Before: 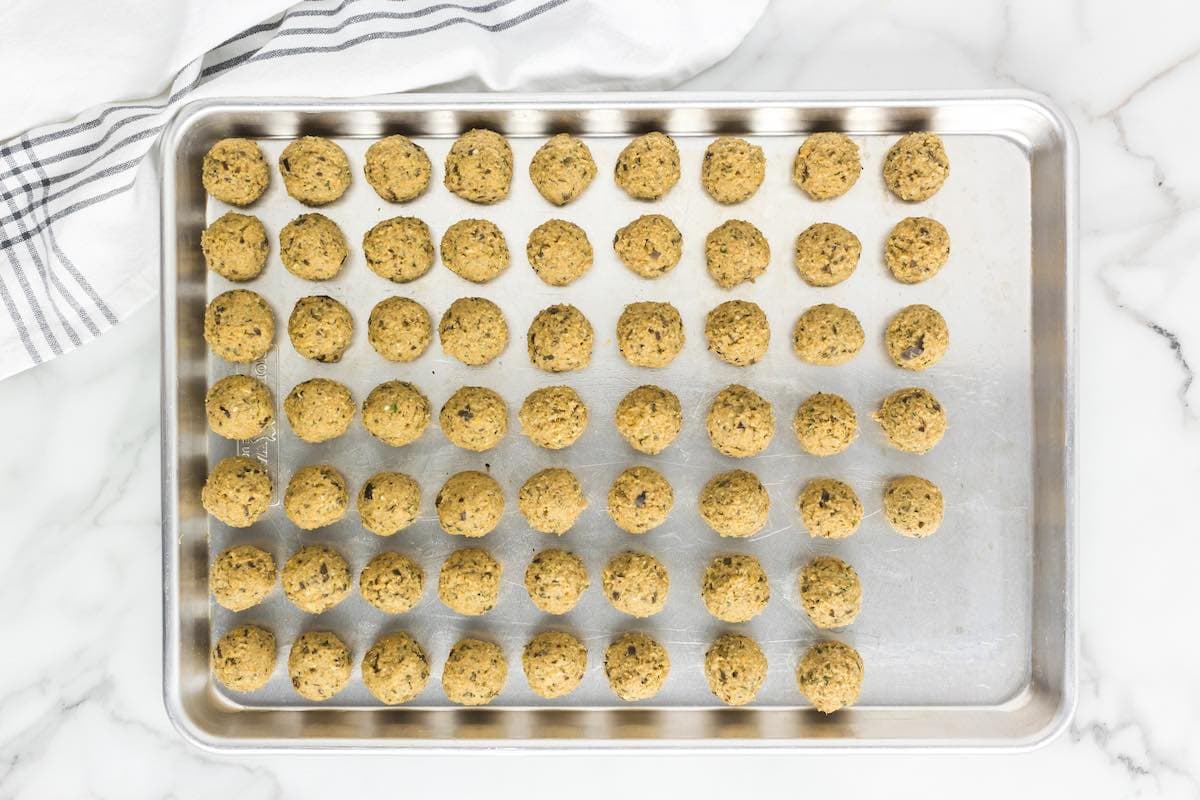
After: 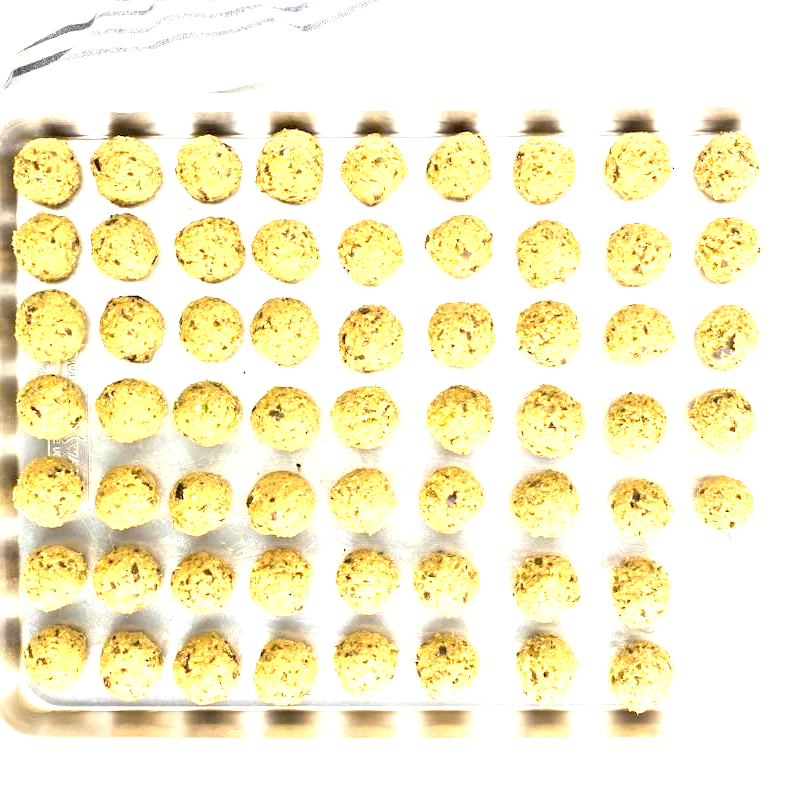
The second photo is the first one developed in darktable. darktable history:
crop and rotate: left 15.754%, right 17.579%
exposure: black level correction 0.009, exposure 1.425 EV, compensate highlight preservation false
